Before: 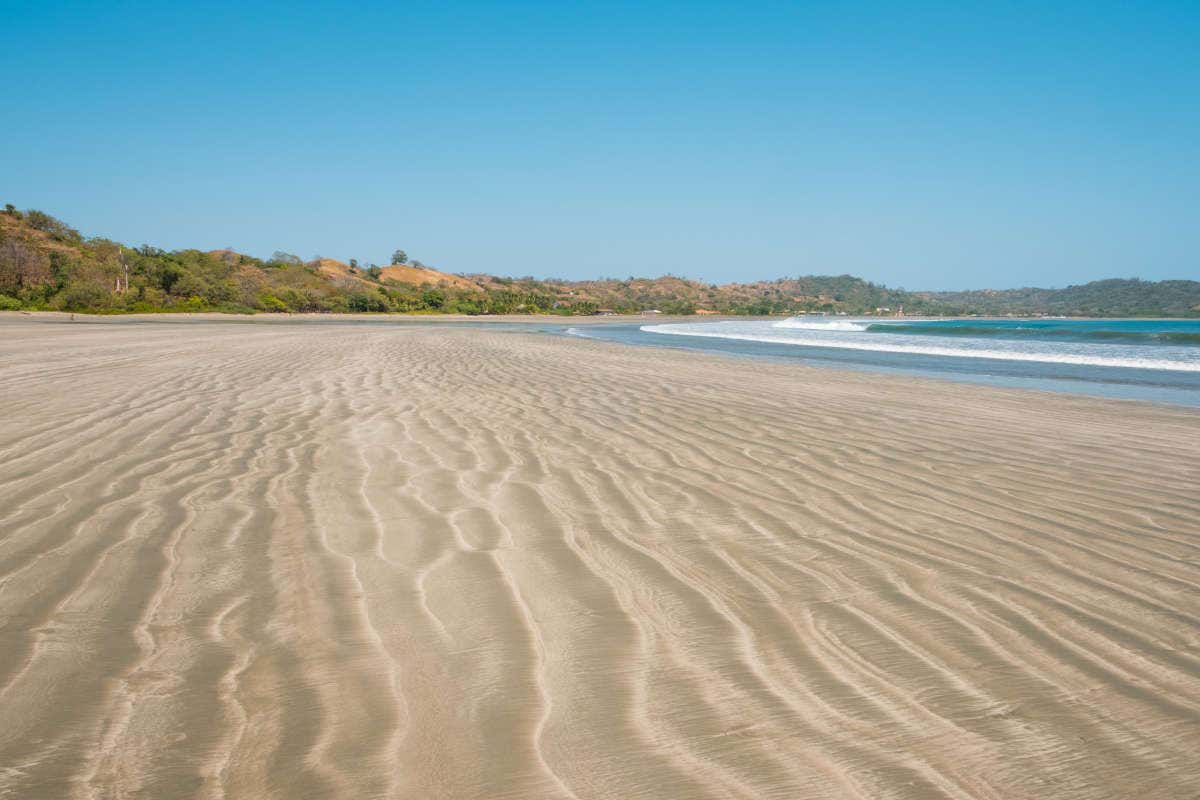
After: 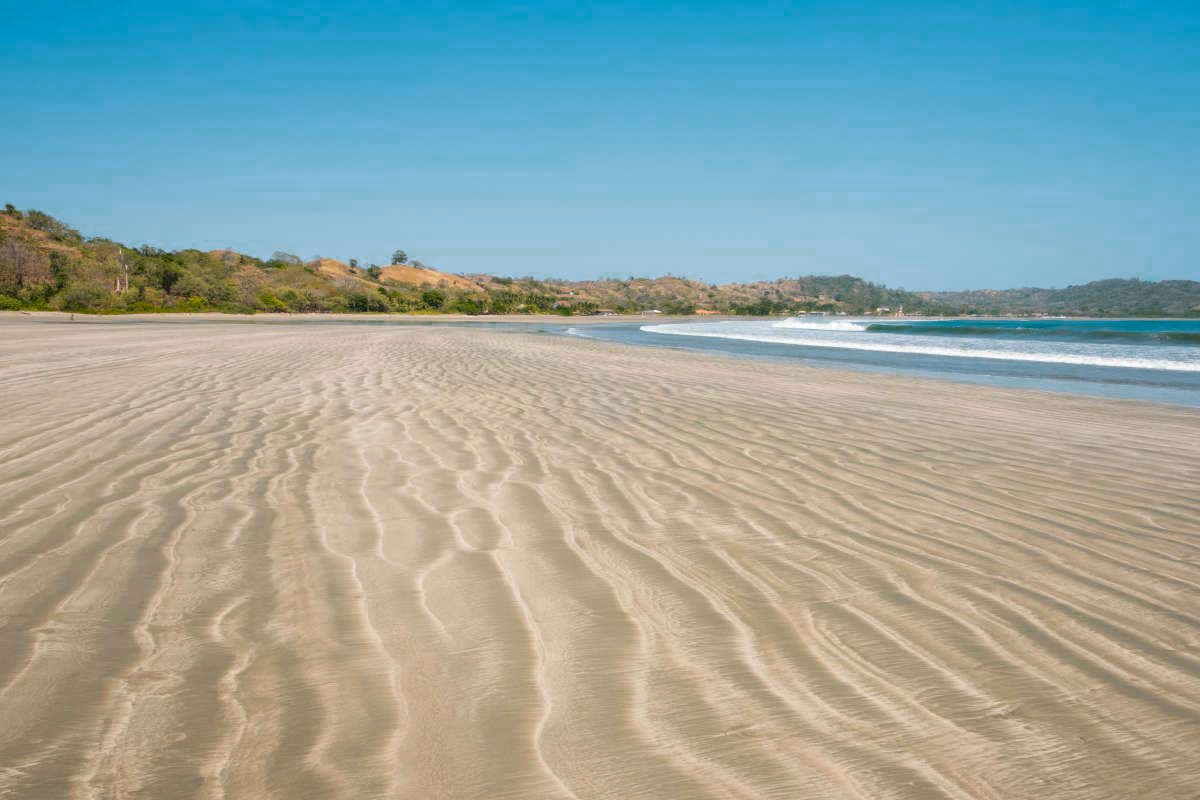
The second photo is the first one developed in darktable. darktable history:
exposure: black level correction -0.001, exposure 0.08 EV, compensate highlight preservation false
color zones: curves: ch0 [(0.25, 0.5) (0.347, 0.092) (0.75, 0.5)]; ch1 [(0.25, 0.5) (0.33, 0.51) (0.75, 0.5)]
